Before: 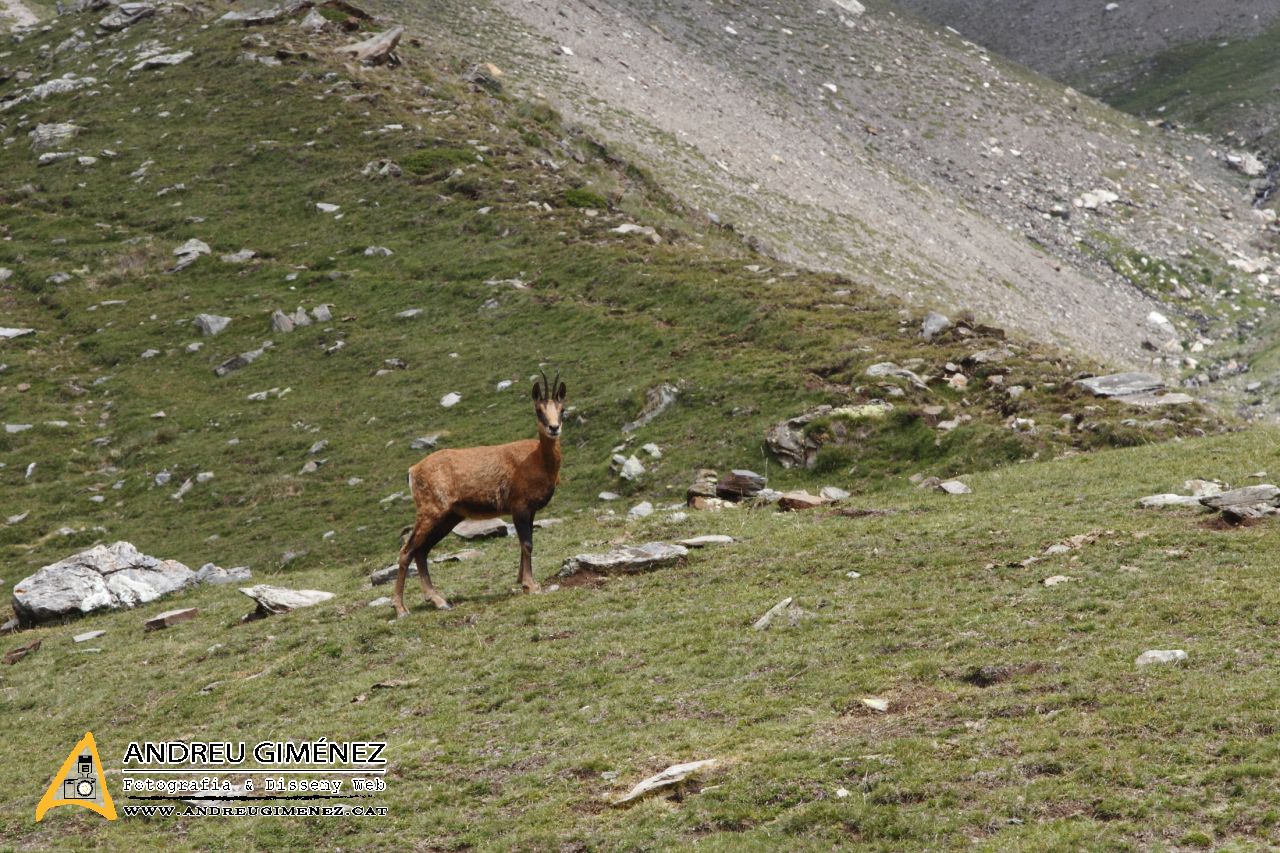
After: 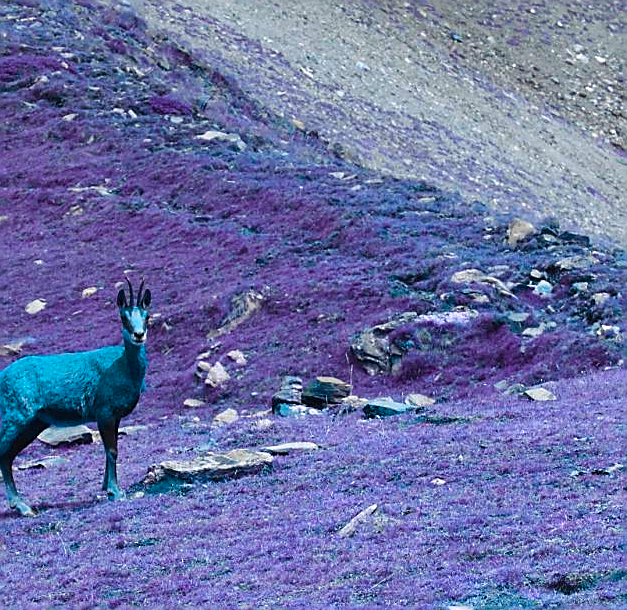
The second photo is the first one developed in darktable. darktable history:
sharpen: radius 1.362, amount 1.247, threshold 0.602
crop: left 32.43%, top 10.932%, right 18.534%, bottom 17.453%
color balance rgb: shadows lift › luminance -22.011%, shadows lift › chroma 8.835%, shadows lift › hue 283.38°, perceptual saturation grading › global saturation 19.998%, hue shift 178.99°, global vibrance 49.385%, contrast 0.51%
shadows and highlights: shadows 60.94, soften with gaussian
